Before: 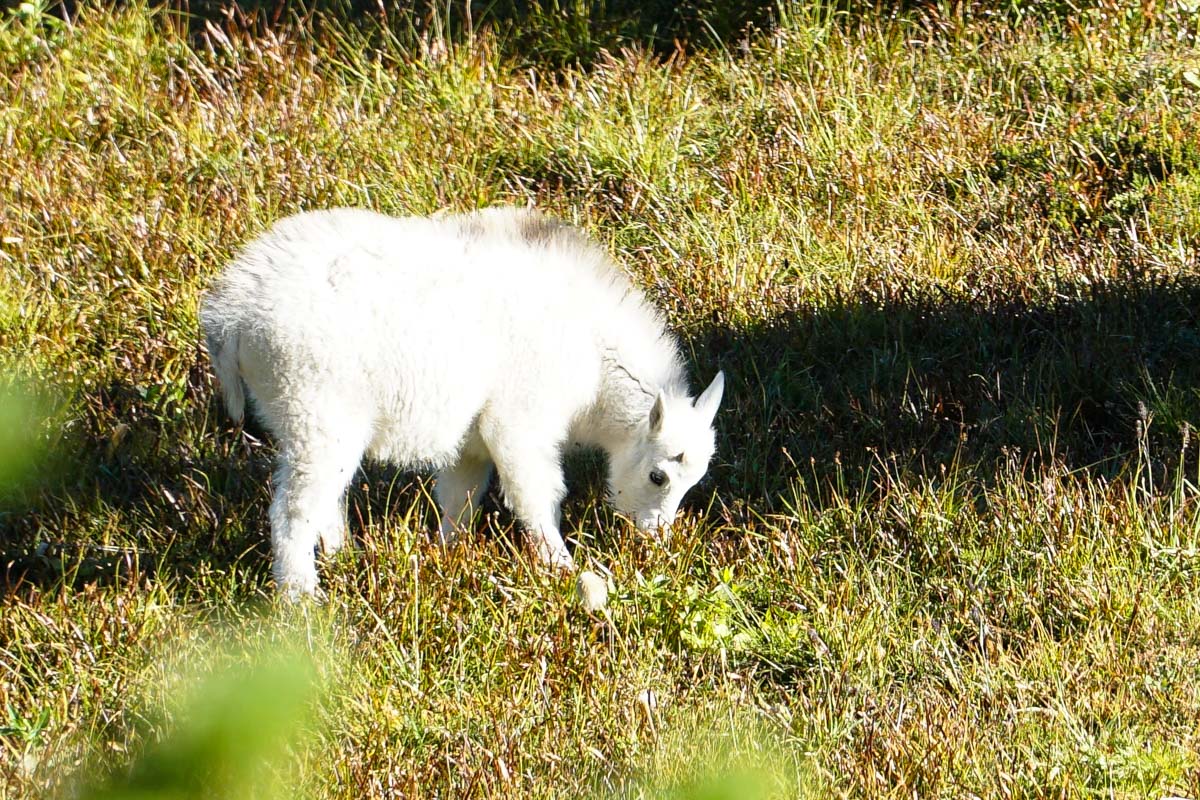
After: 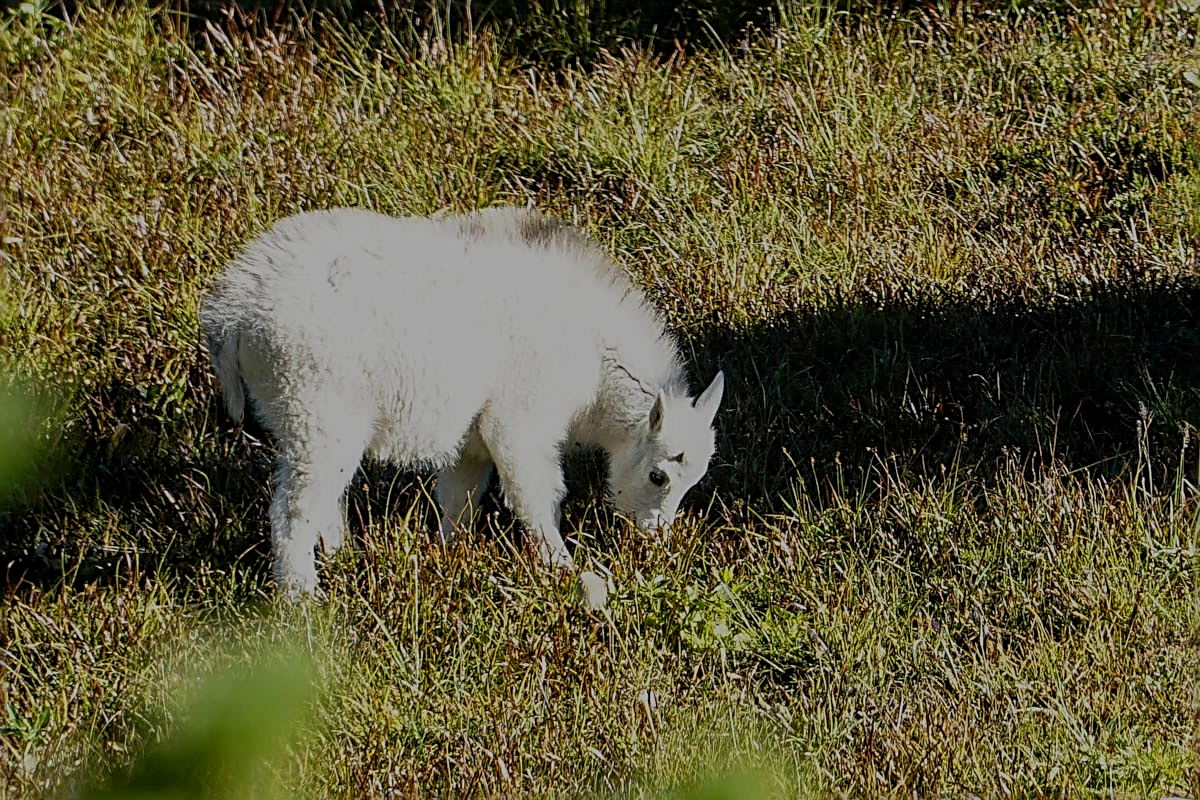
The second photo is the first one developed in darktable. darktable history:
local contrast: on, module defaults
exposure: exposure -1.416 EV, compensate highlight preservation false
sharpen: radius 2.604, amount 0.688
